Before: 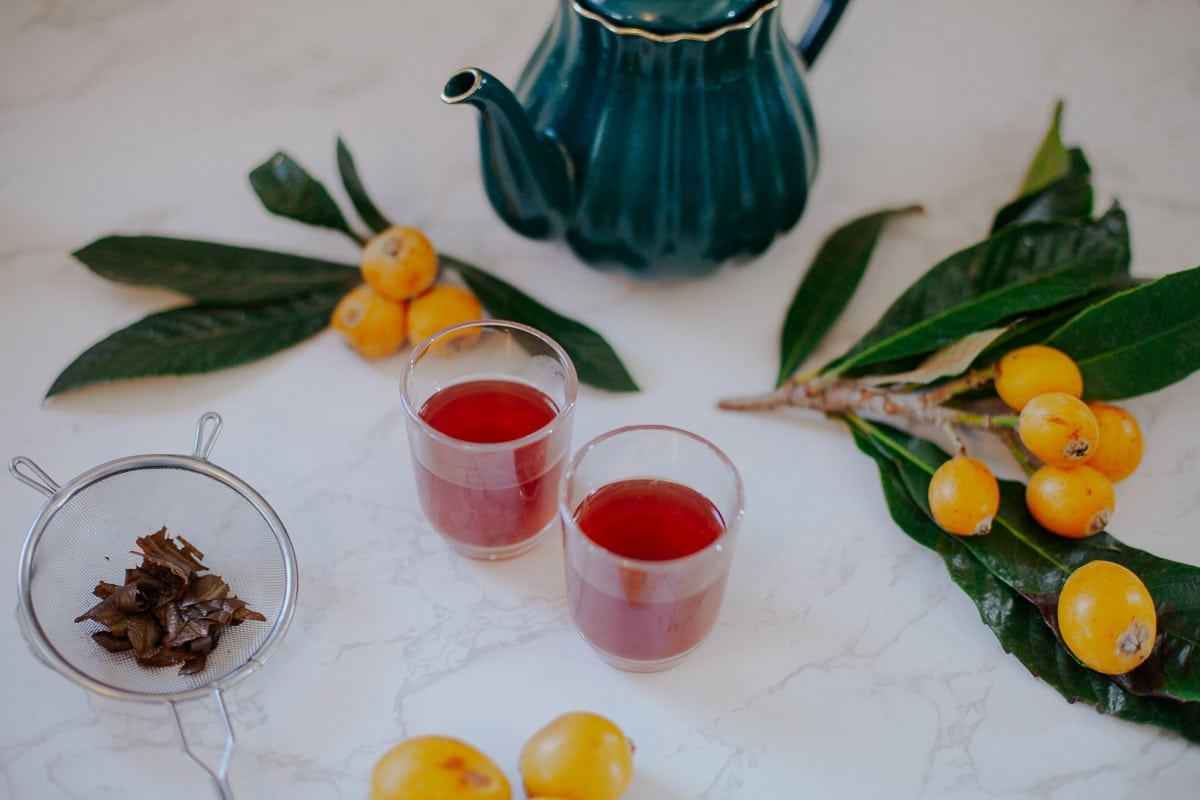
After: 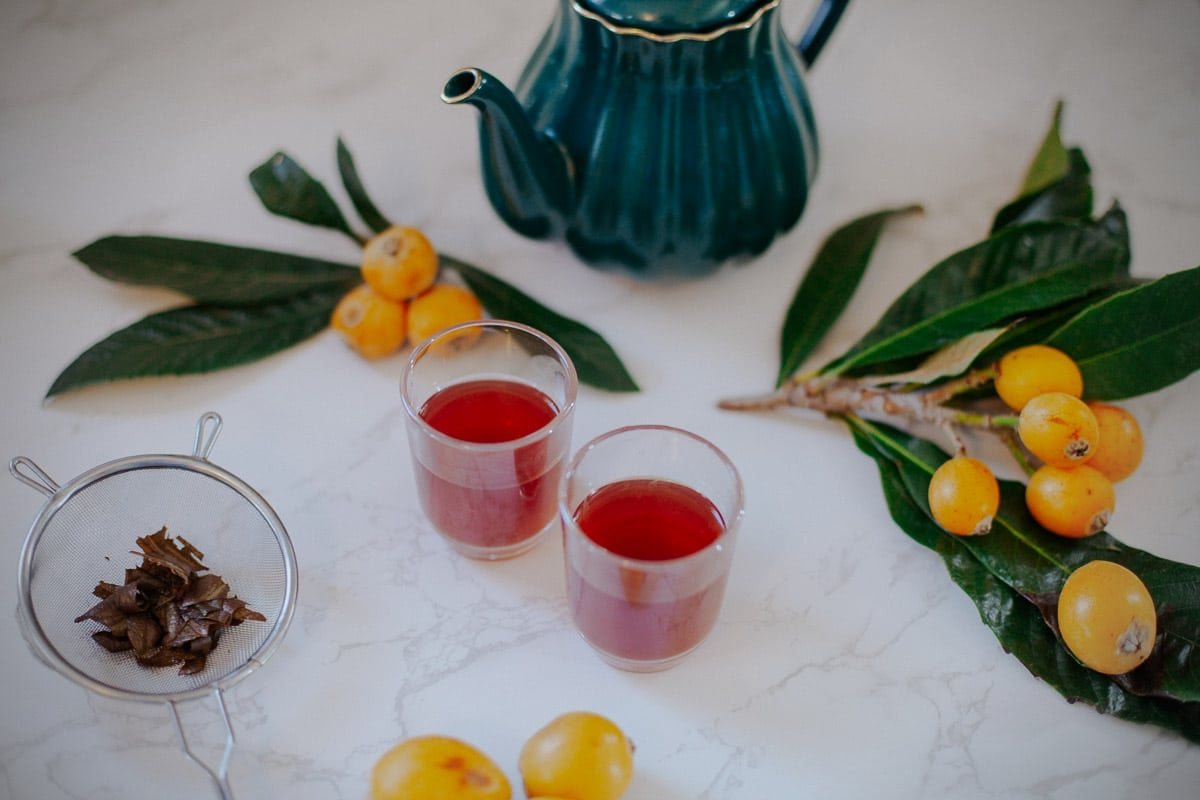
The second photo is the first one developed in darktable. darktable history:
vignetting: width/height ratio 1.1
